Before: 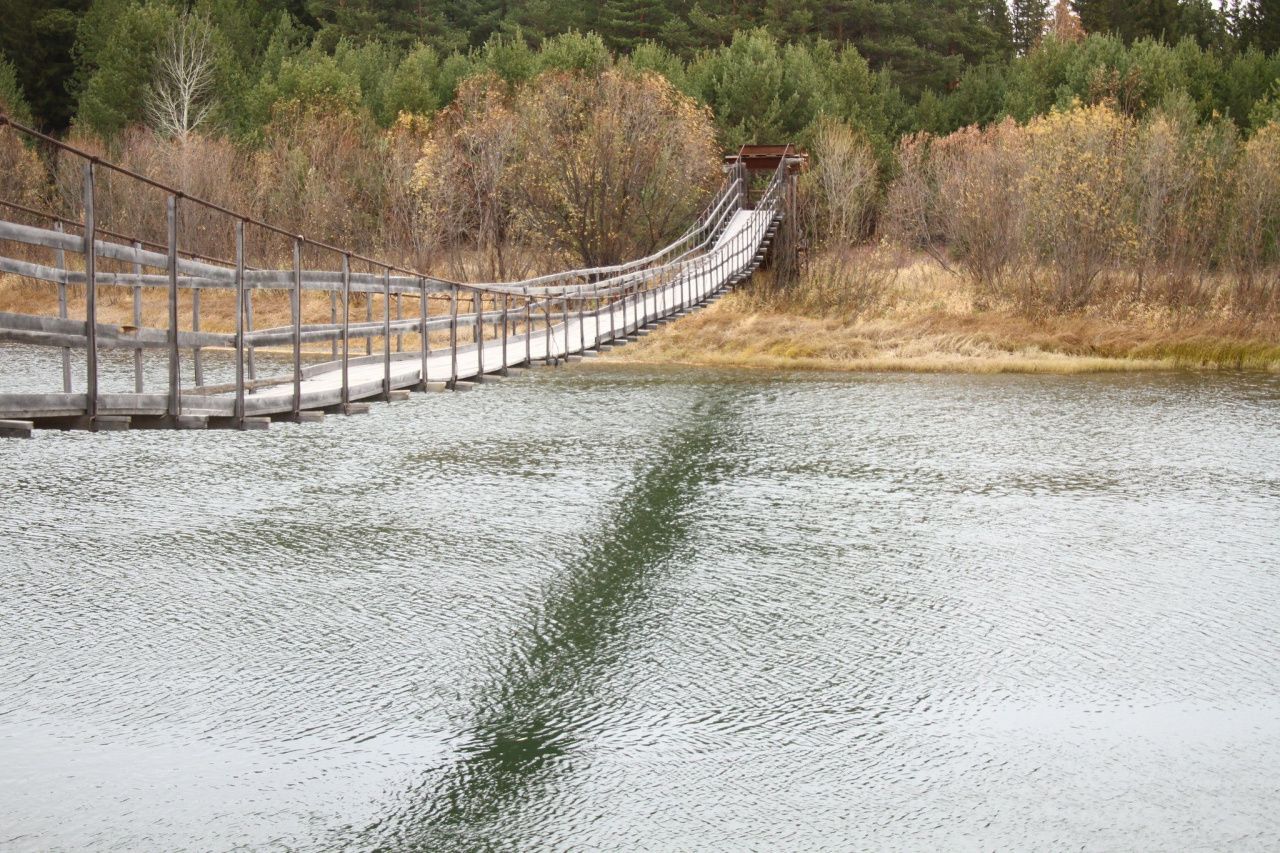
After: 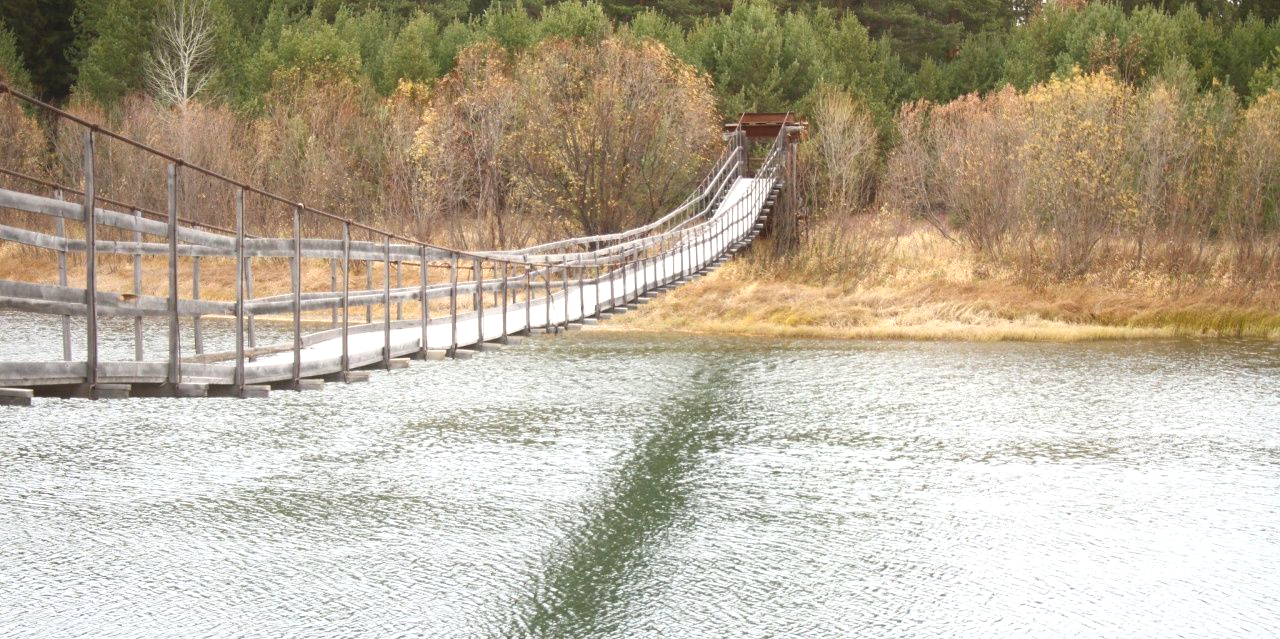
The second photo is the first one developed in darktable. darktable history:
contrast equalizer: octaves 7, y [[0.6 ×6], [0.55 ×6], [0 ×6], [0 ×6], [0 ×6]], mix -0.36
exposure: black level correction 0, exposure 0.5 EV, compensate highlight preservation false
crop: top 3.857%, bottom 21.132%
